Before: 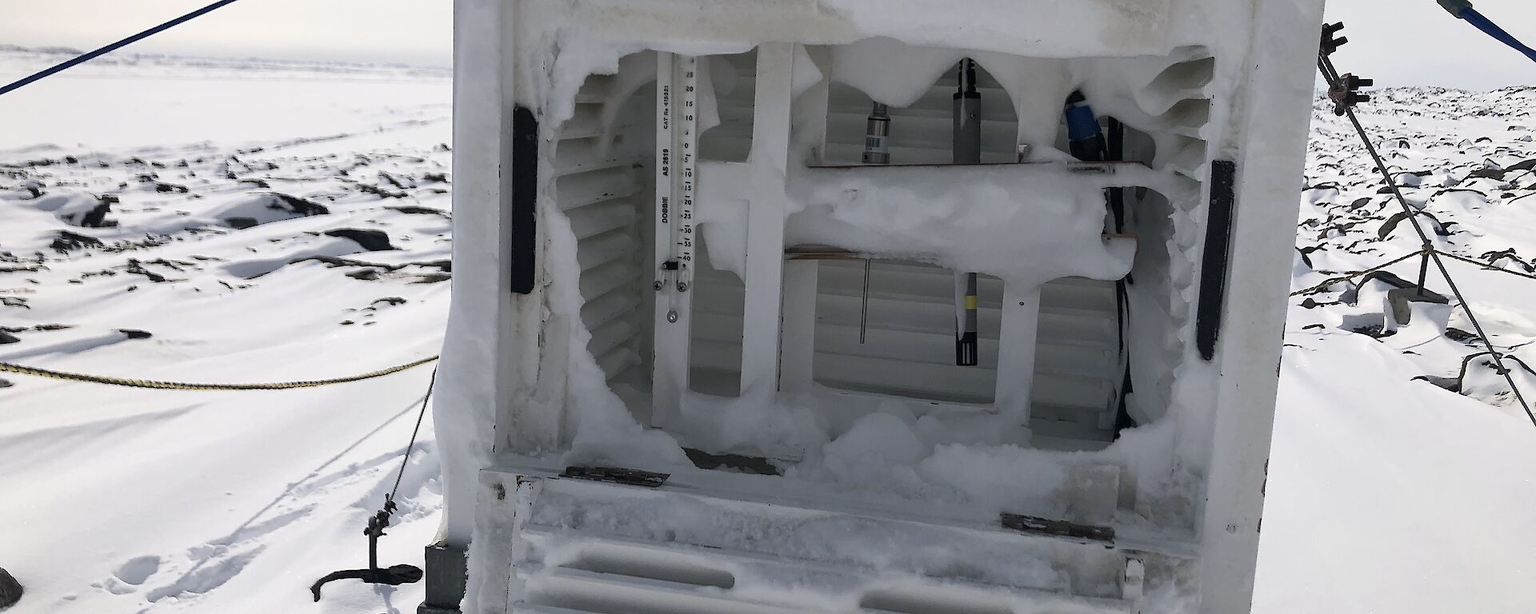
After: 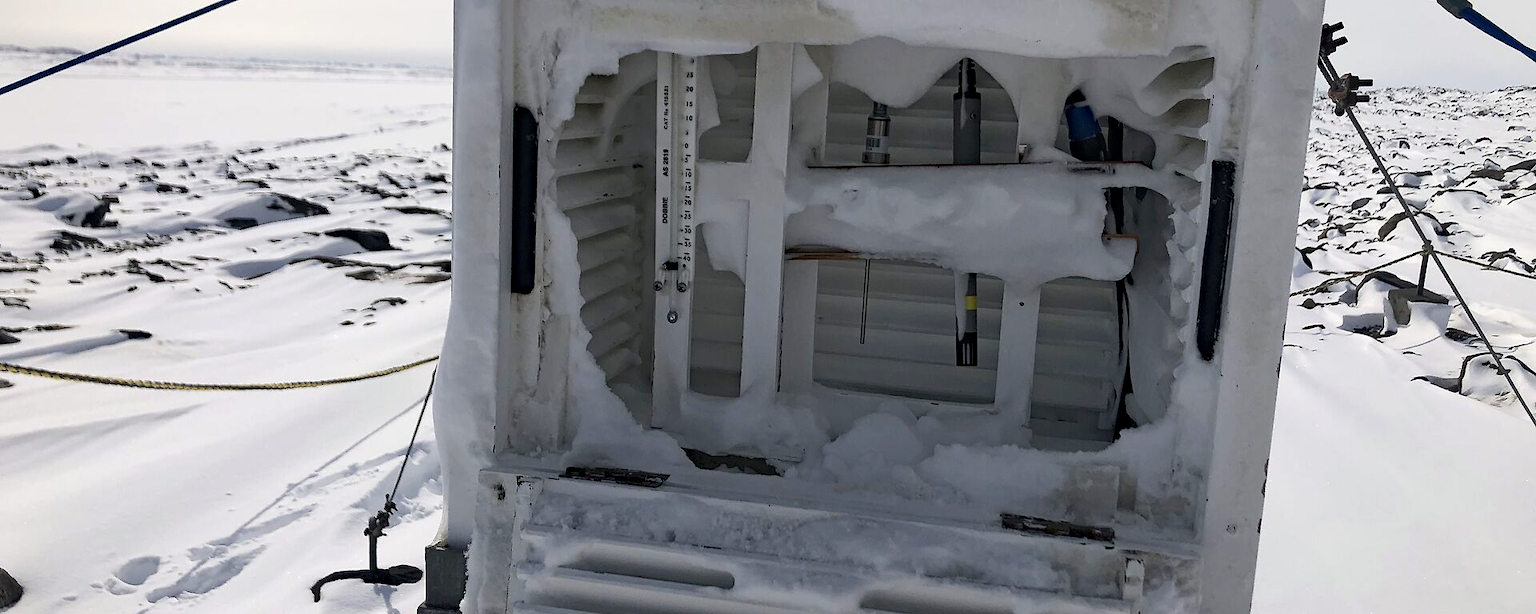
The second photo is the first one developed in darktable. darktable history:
exposure: exposure -0.014 EV, compensate highlight preservation false
haze removal: strength 0.3, distance 0.248, compatibility mode true, adaptive false
